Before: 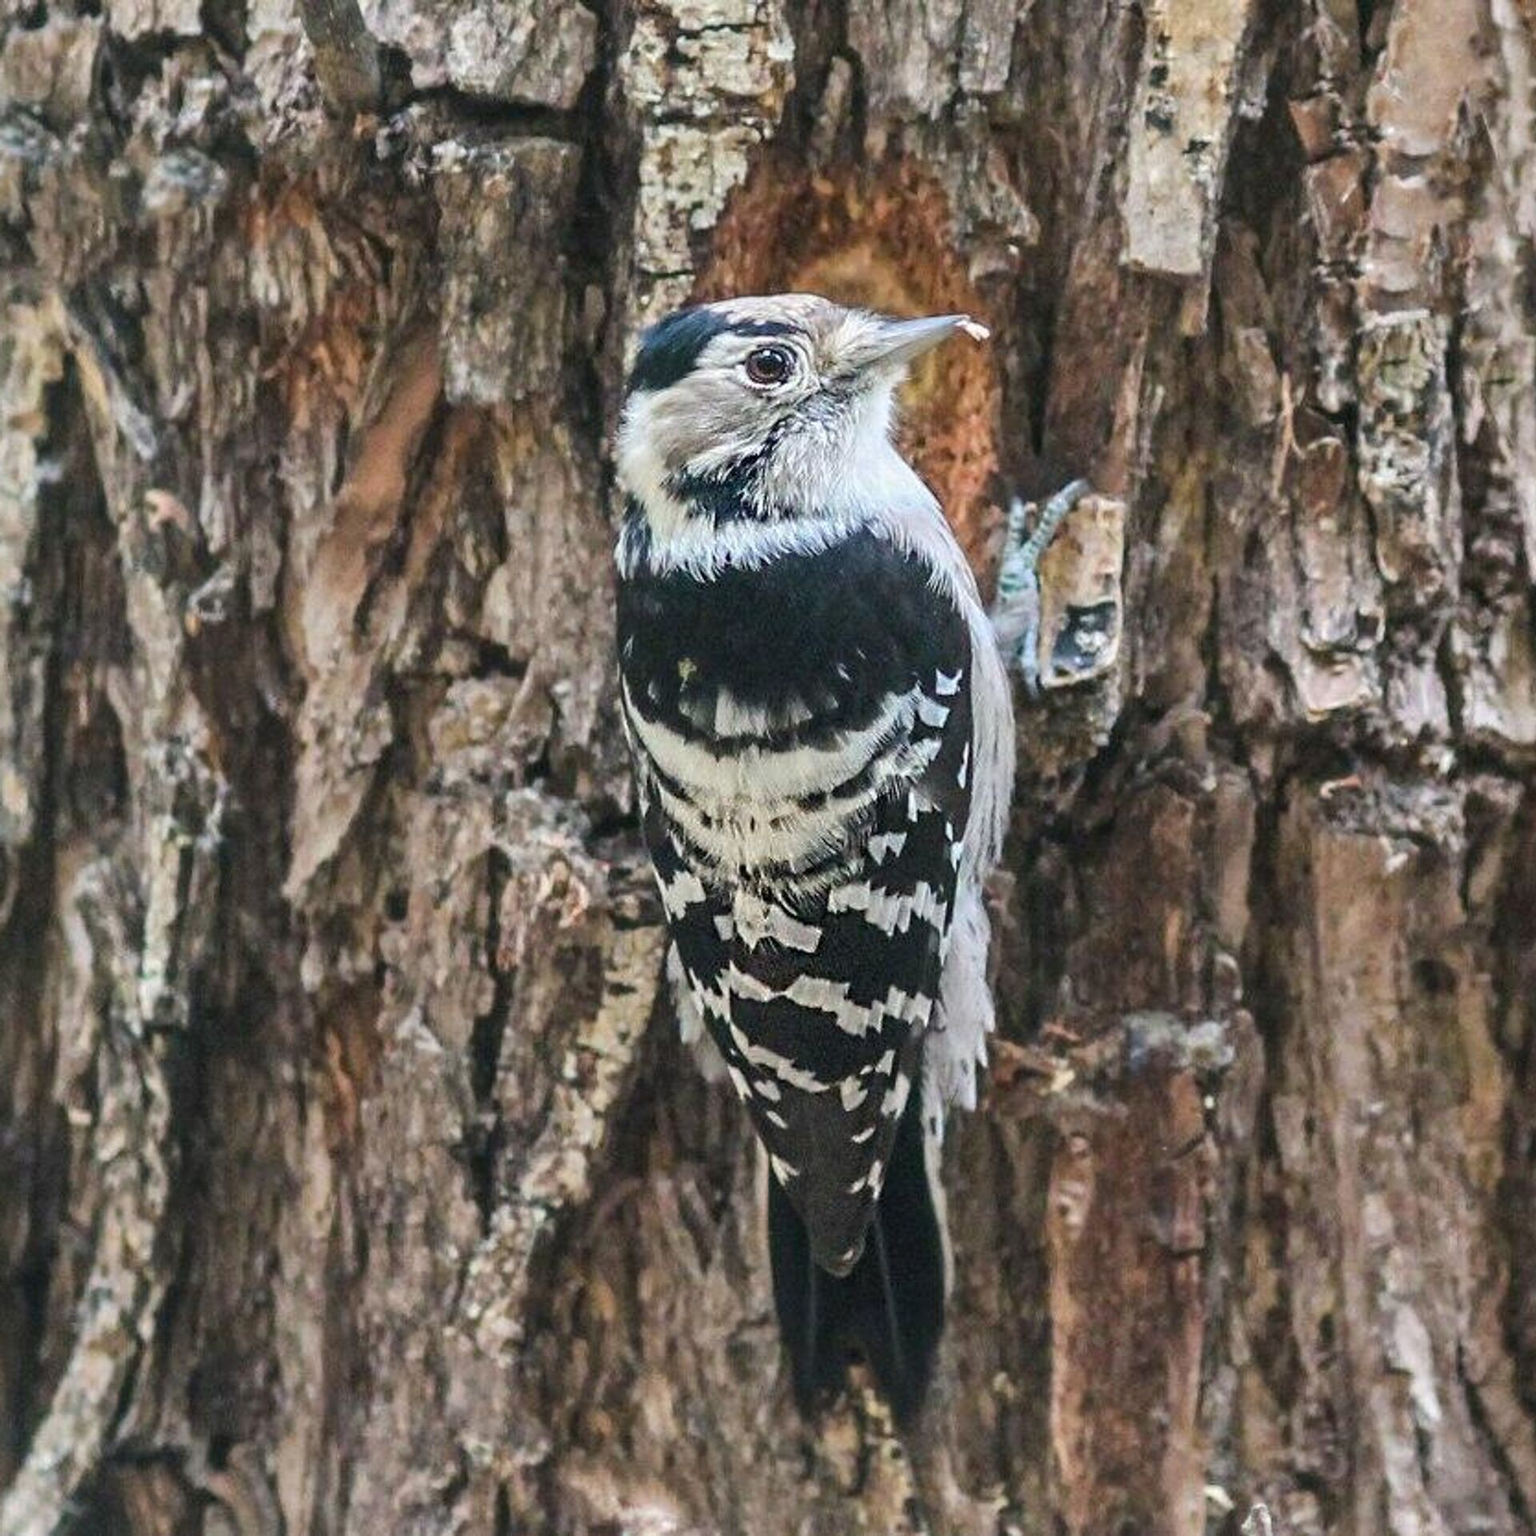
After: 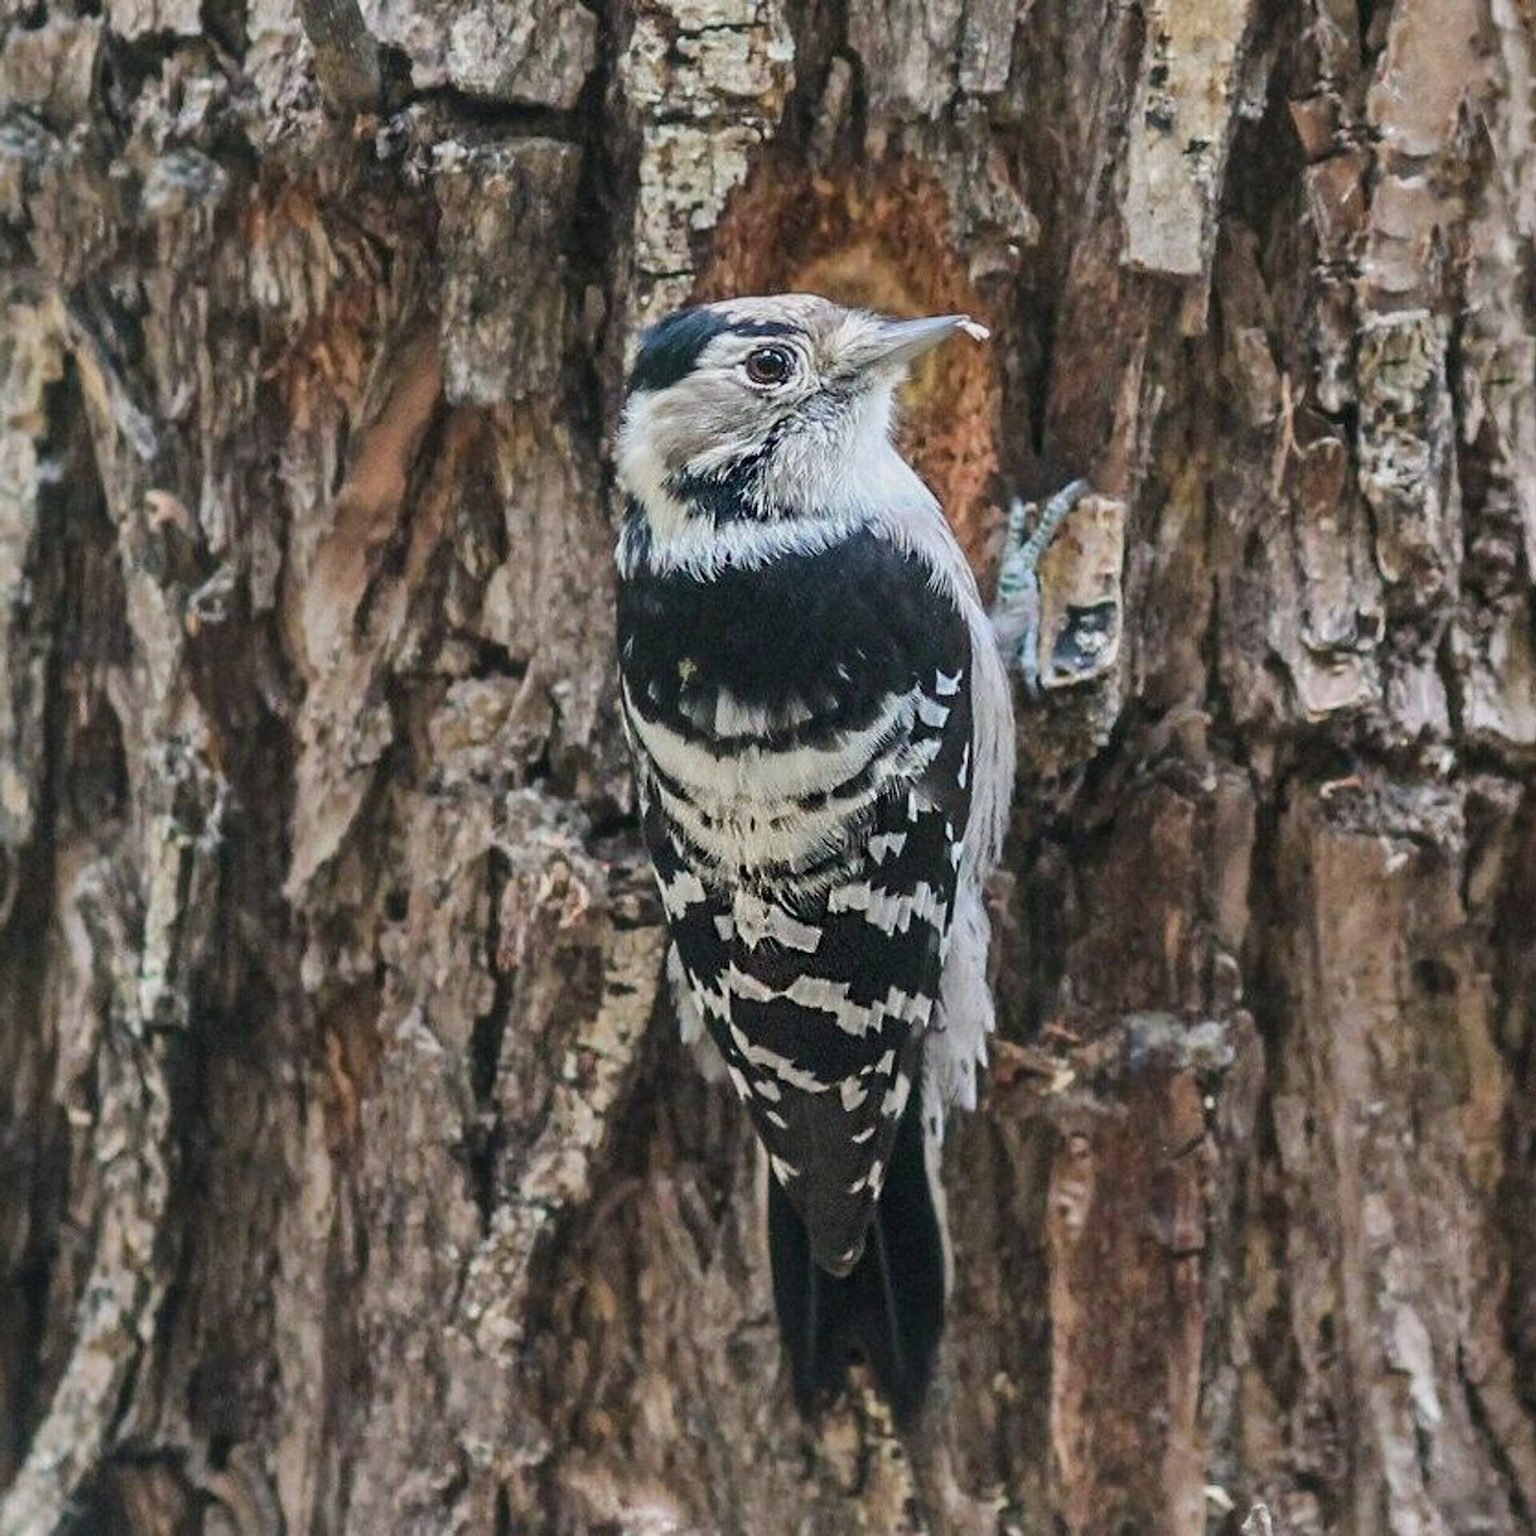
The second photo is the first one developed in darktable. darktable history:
contrast brightness saturation: contrast 0.005, saturation -0.047
exposure: exposure -0.265 EV, compensate highlight preservation false
